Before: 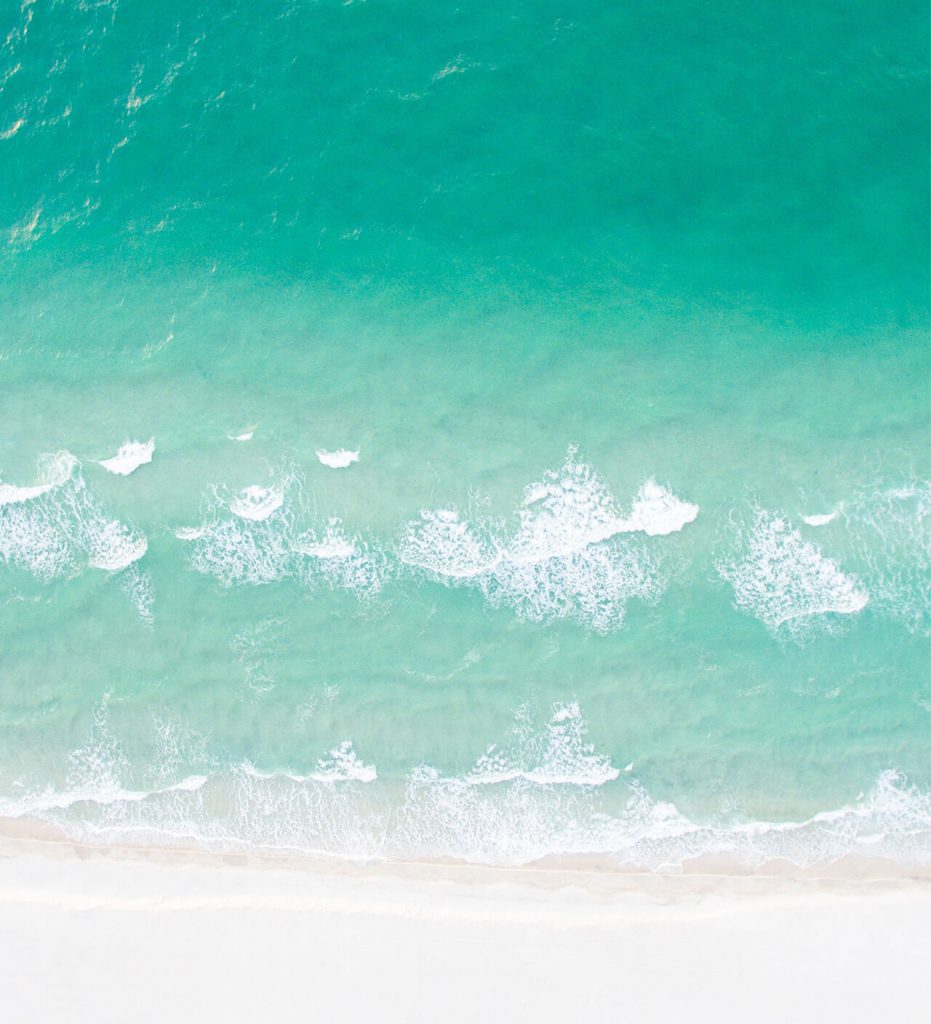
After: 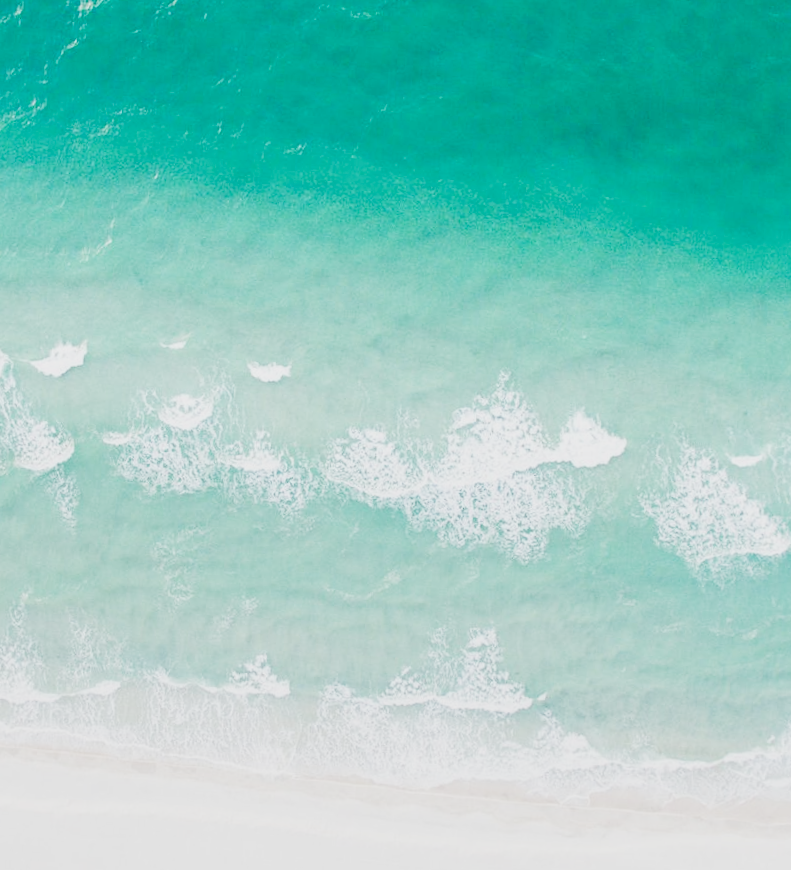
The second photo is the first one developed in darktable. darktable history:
local contrast: on, module defaults
crop and rotate: angle -3.27°, left 5.211%, top 5.211%, right 4.607%, bottom 4.607%
sigmoid: contrast 1.8, skew -0.2, preserve hue 0%, red attenuation 0.1, red rotation 0.035, green attenuation 0.1, green rotation -0.017, blue attenuation 0.15, blue rotation -0.052, base primaries Rec2020
tone equalizer: on, module defaults
